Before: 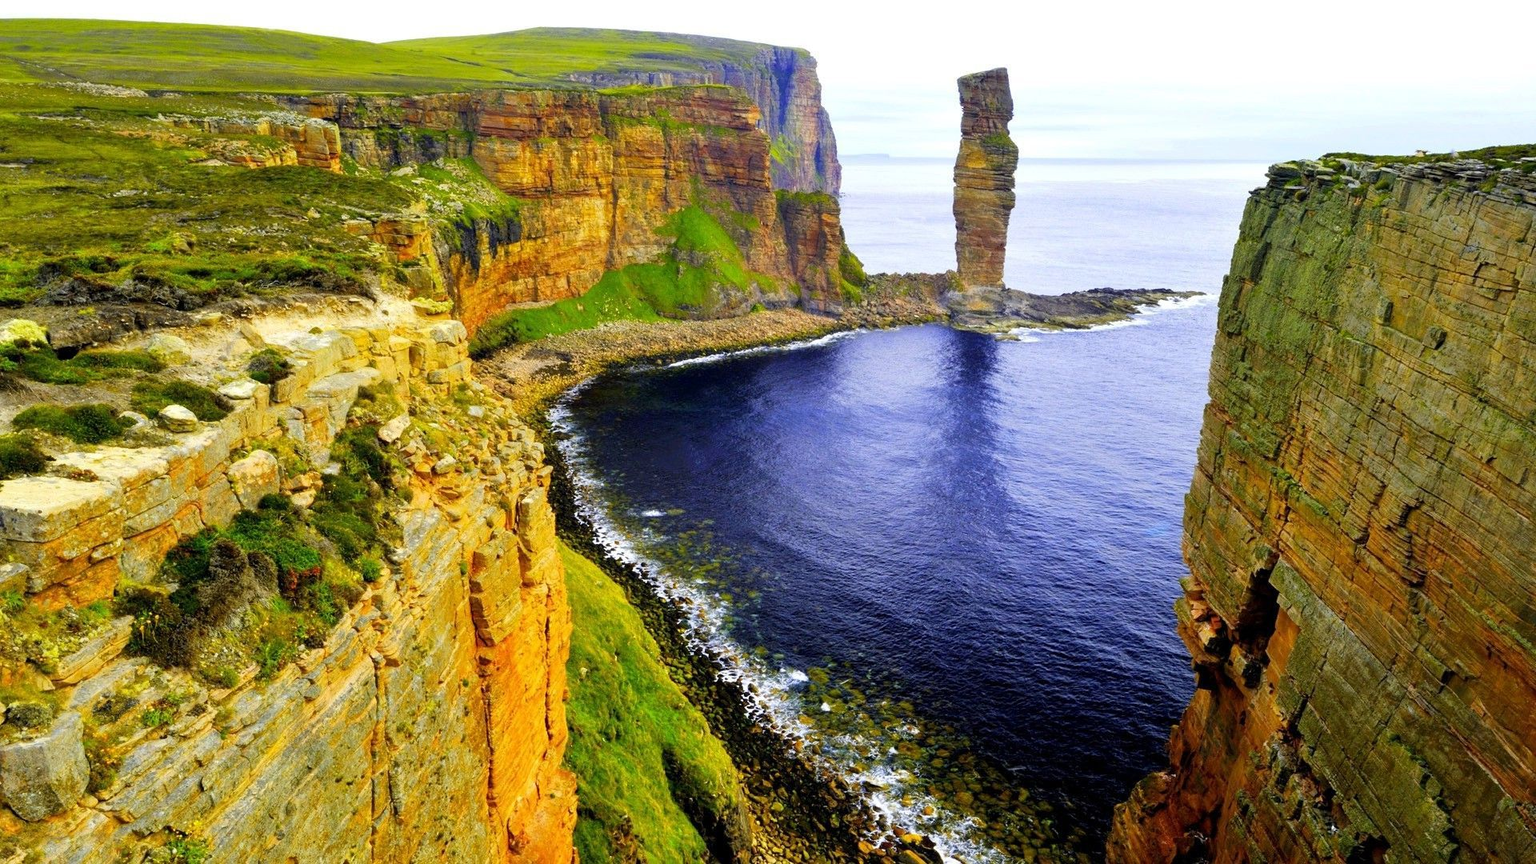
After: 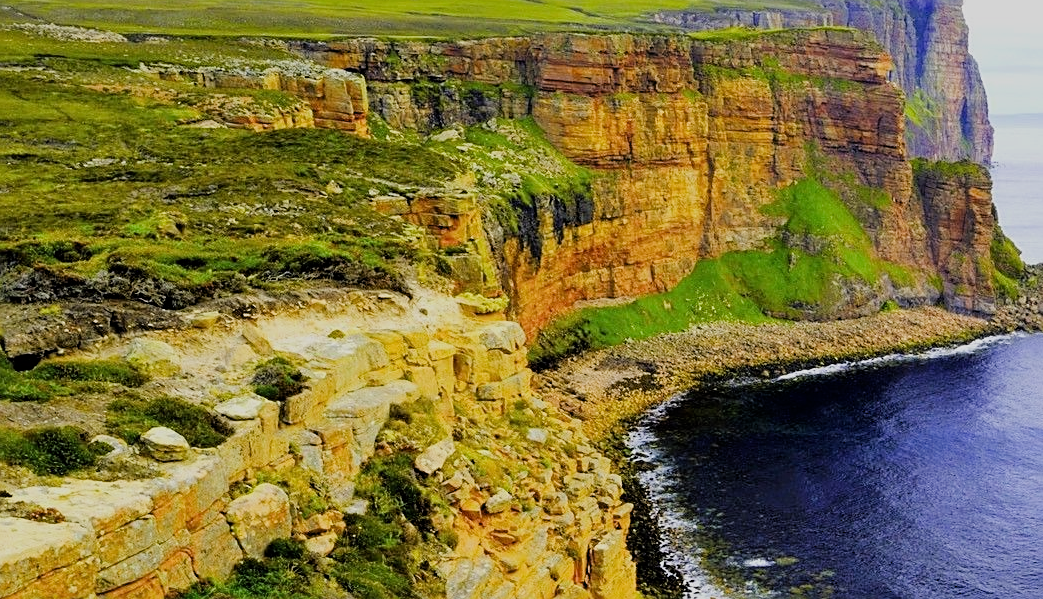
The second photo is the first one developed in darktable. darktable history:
filmic rgb: black relative exposure -7.65 EV, white relative exposure 4.56 EV, threshold 5.94 EV, hardness 3.61, enable highlight reconstruction true
sharpen: on, module defaults
crop and rotate: left 3.022%, top 7.39%, right 42.651%, bottom 37.061%
